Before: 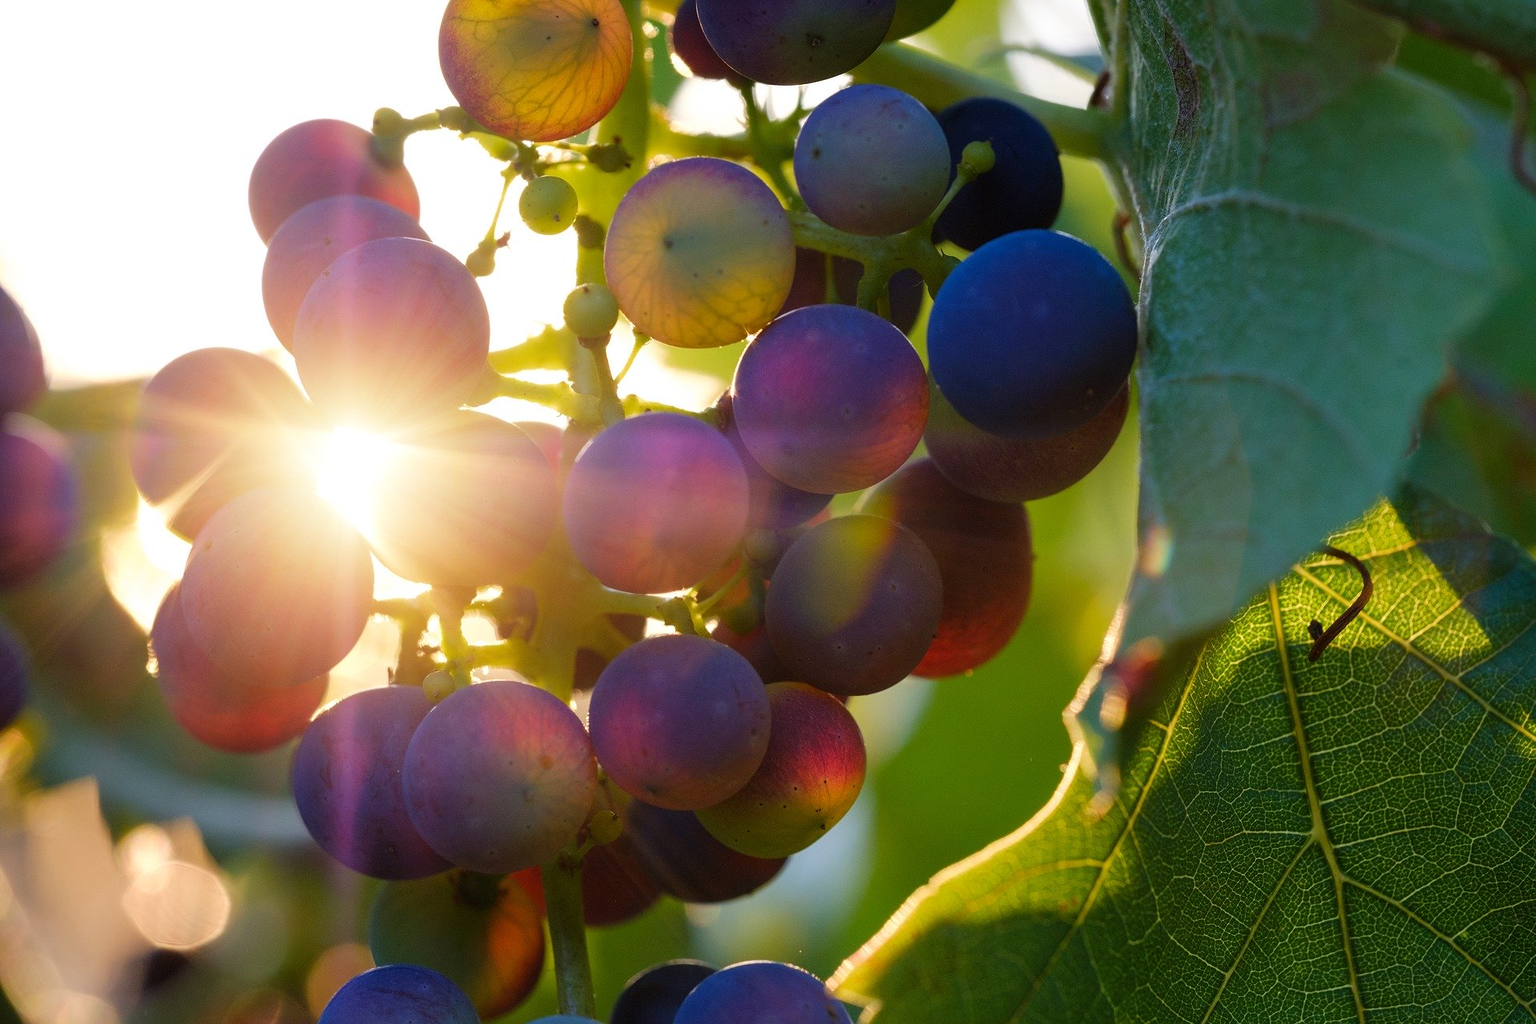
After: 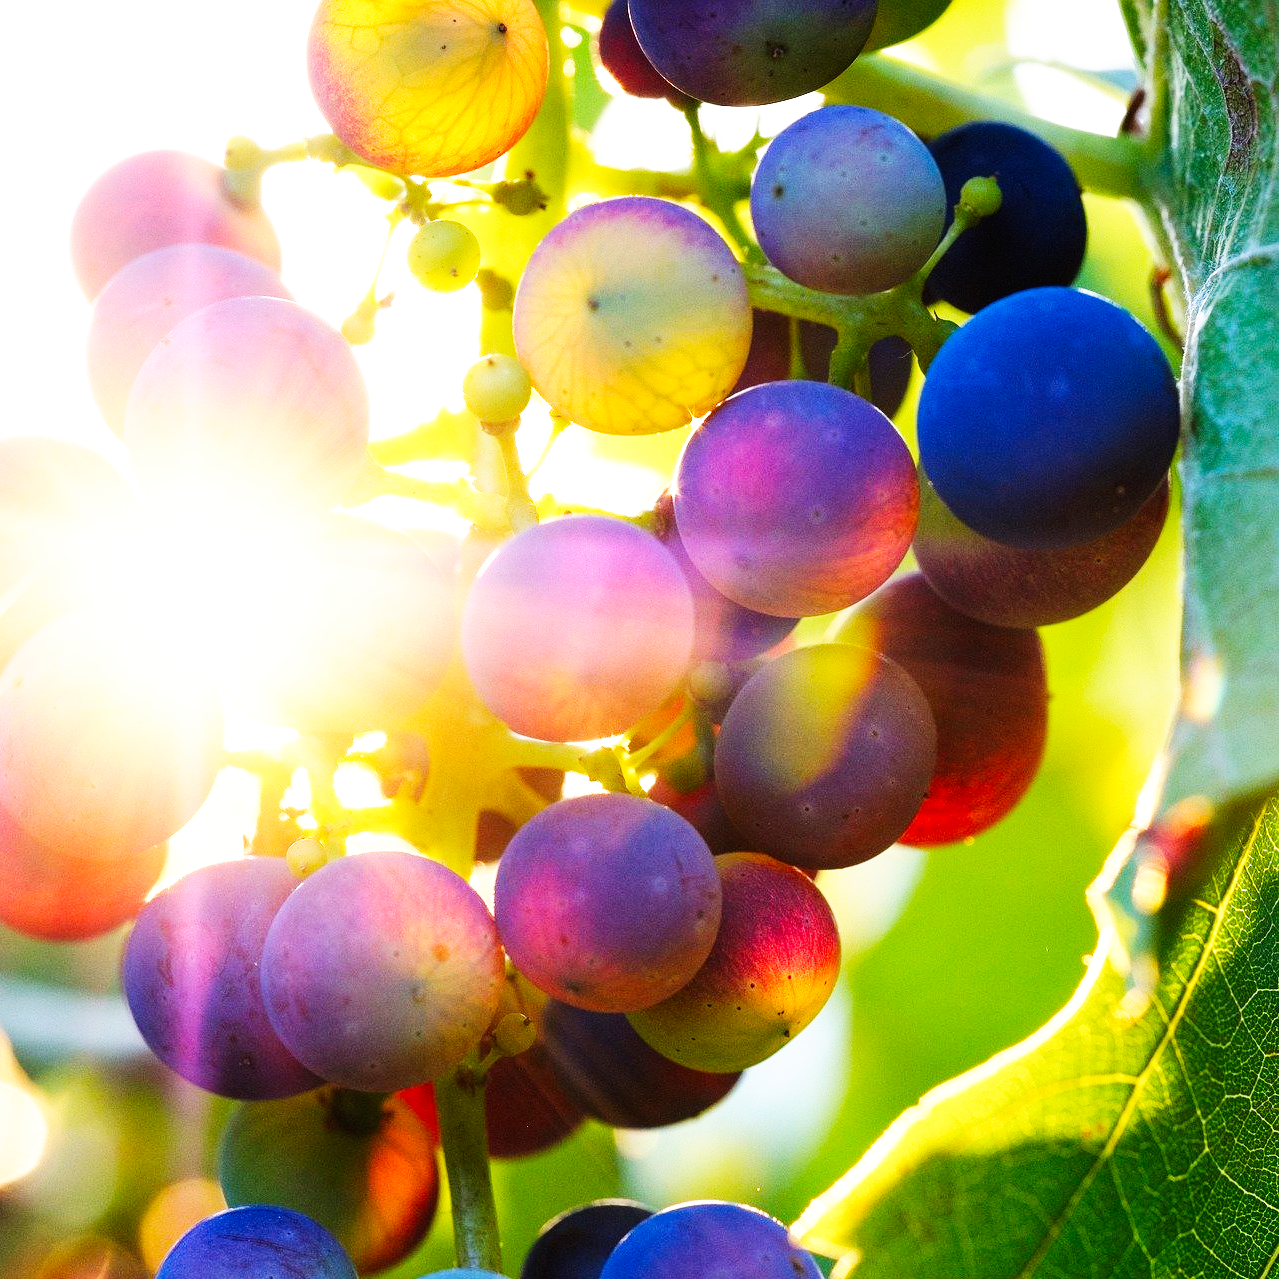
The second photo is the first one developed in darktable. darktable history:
exposure: black level correction 0, exposure 0.6 EV, compensate highlight preservation false
base curve: curves: ch0 [(0, 0) (0.007, 0.004) (0.027, 0.03) (0.046, 0.07) (0.207, 0.54) (0.442, 0.872) (0.673, 0.972) (1, 1)], preserve colors none
crop and rotate: left 12.648%, right 20.685%
